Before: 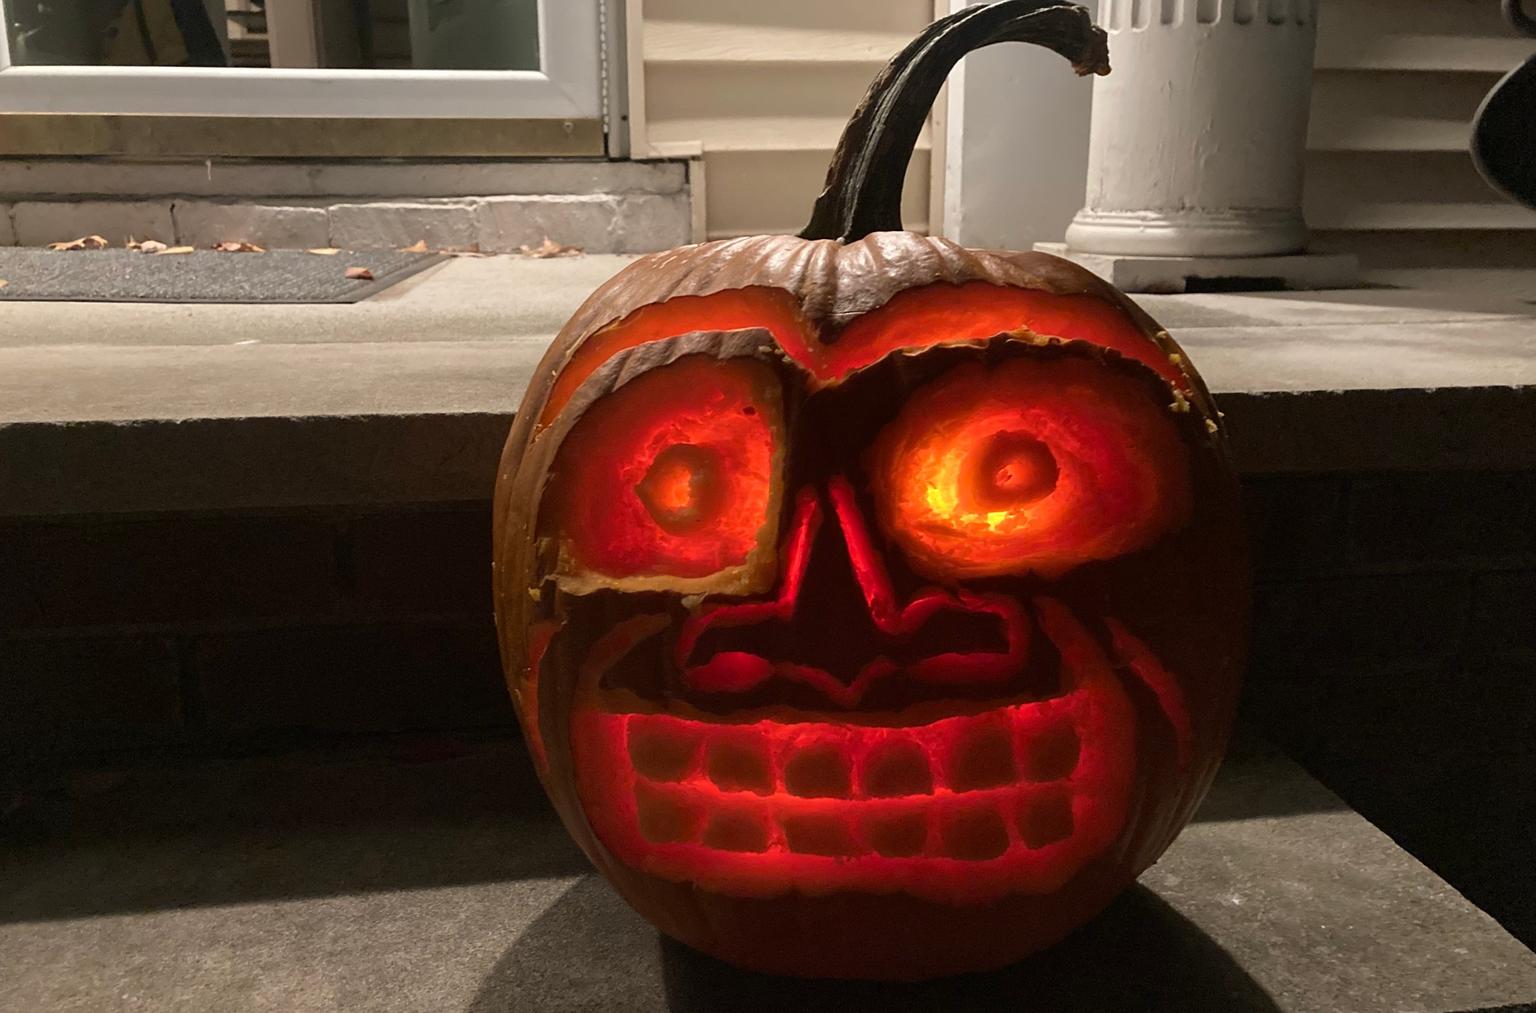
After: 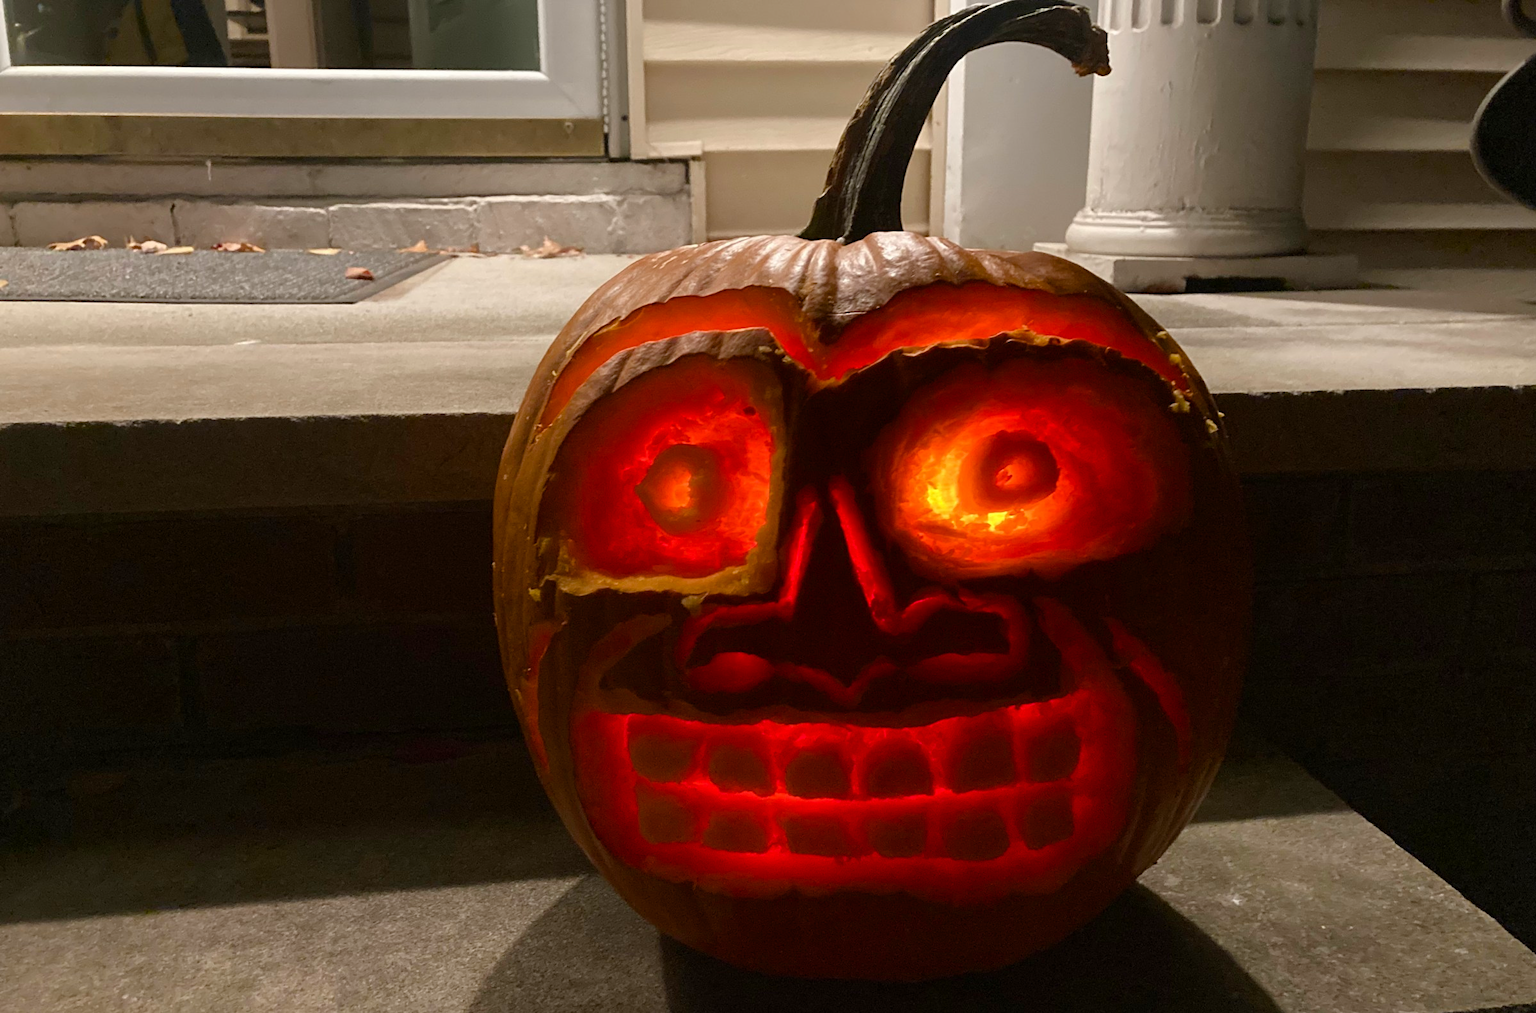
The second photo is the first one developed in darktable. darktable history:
color balance rgb: perceptual saturation grading › global saturation 21.206%, perceptual saturation grading › highlights -19.803%, perceptual saturation grading › shadows 29.562%
